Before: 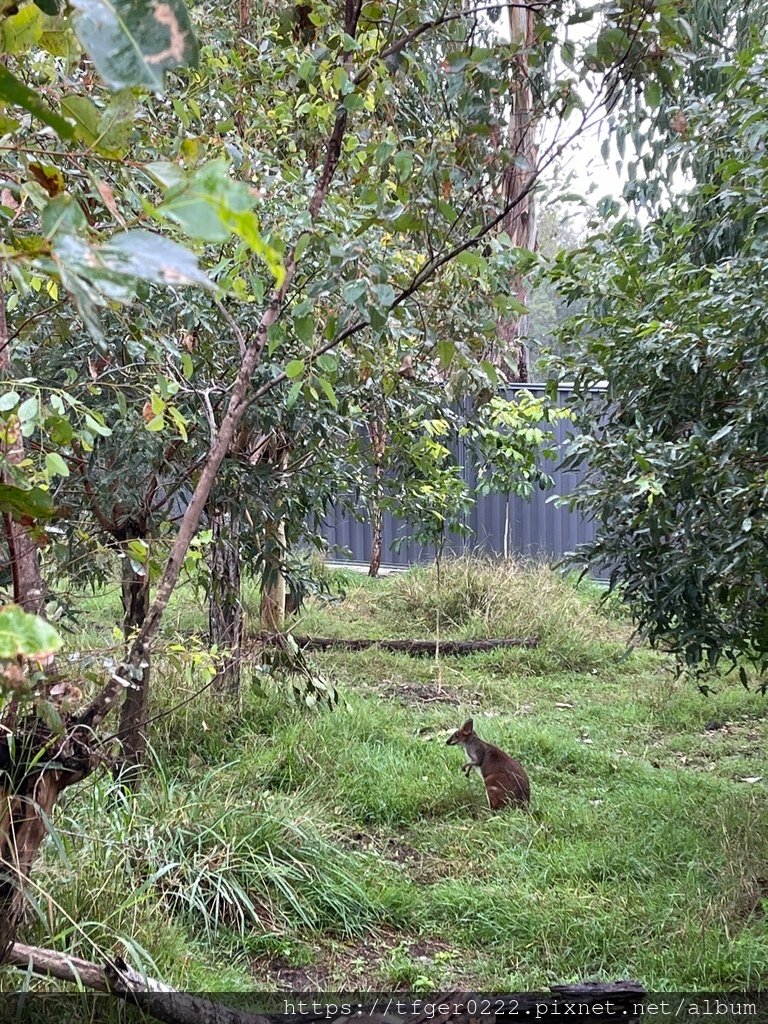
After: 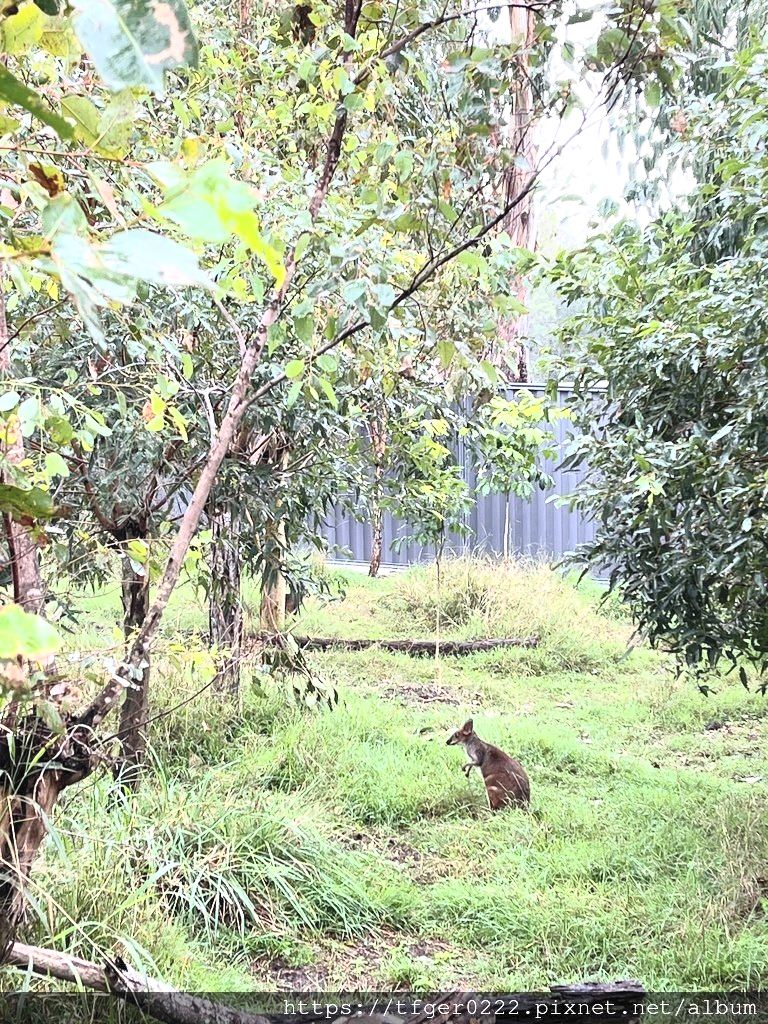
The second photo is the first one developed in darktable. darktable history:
contrast brightness saturation: contrast 0.371, brightness 0.531
tone equalizer: -8 EV -0.403 EV, -7 EV -0.398 EV, -6 EV -0.341 EV, -5 EV -0.238 EV, -3 EV 0.194 EV, -2 EV 0.341 EV, -1 EV 0.398 EV, +0 EV 0.437 EV
